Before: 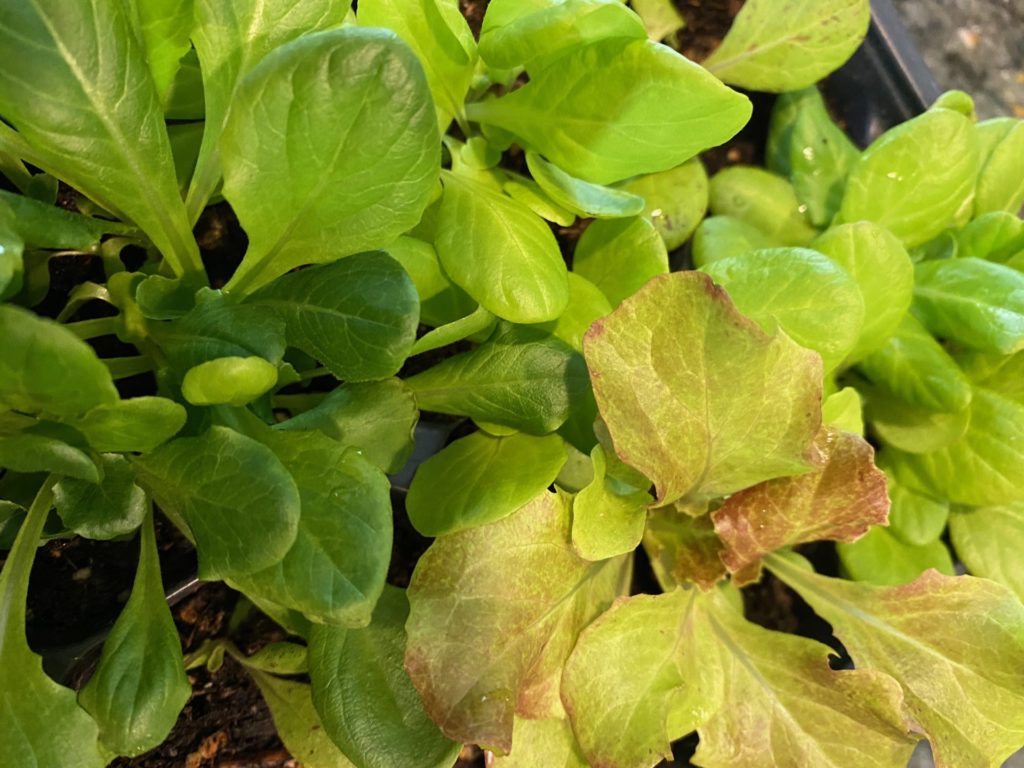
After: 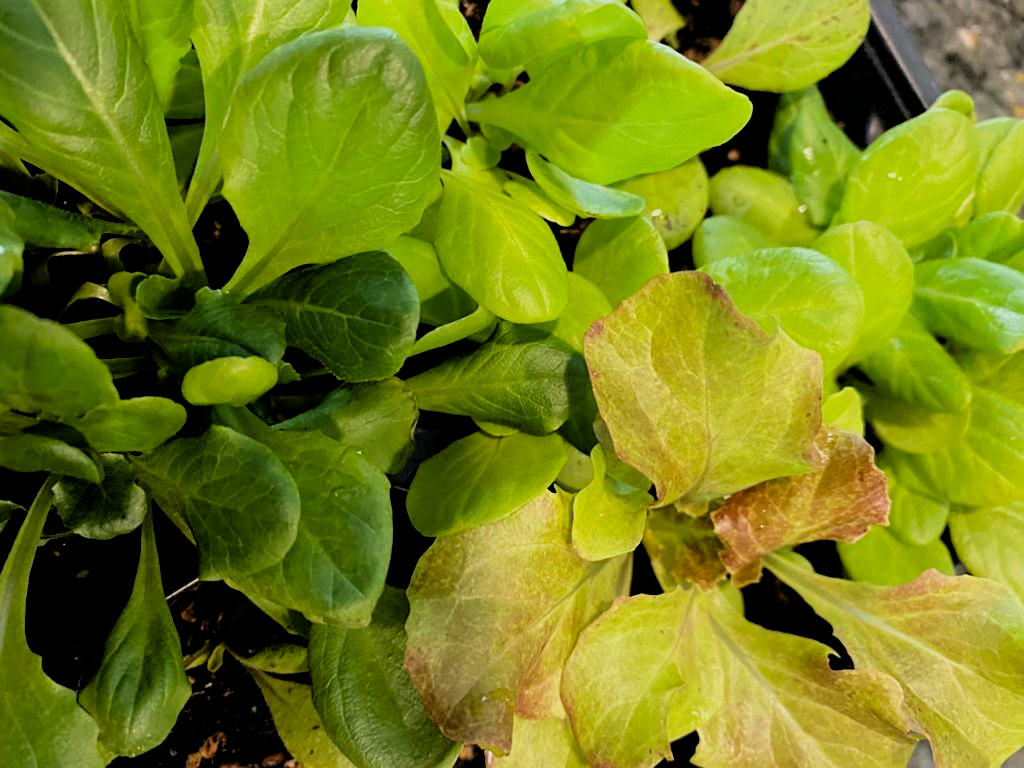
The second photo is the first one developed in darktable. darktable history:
filmic rgb: black relative exposure -3.31 EV, white relative exposure 3.45 EV, hardness 2.36, contrast 1.103
sharpen: amount 0.2
